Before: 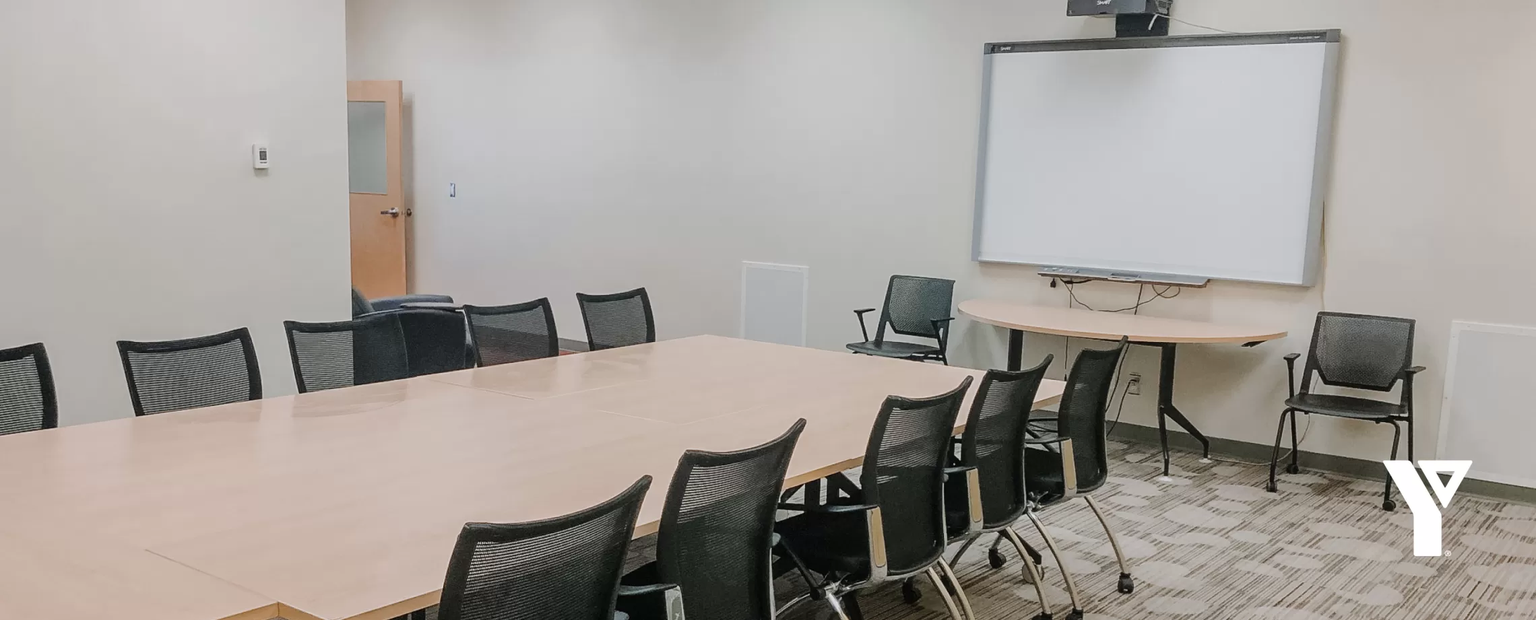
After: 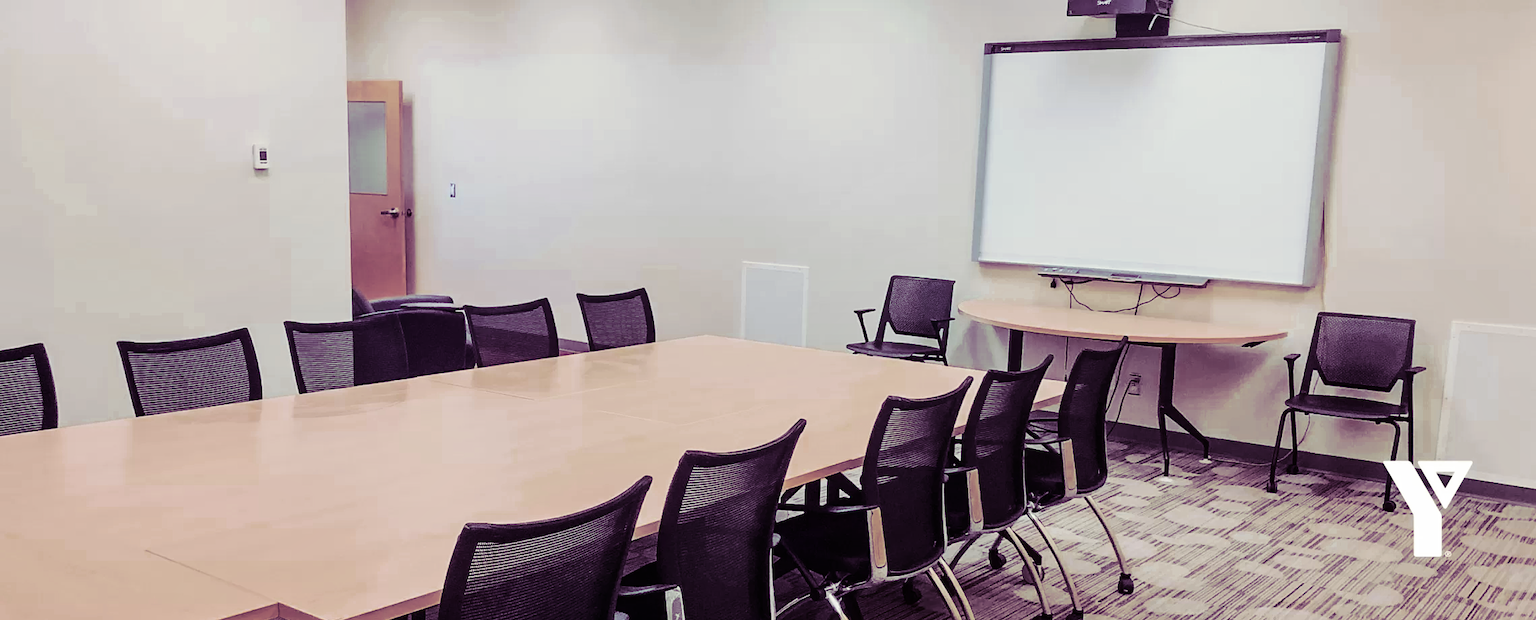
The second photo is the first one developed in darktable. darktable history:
contrast brightness saturation: contrast 0.28
velvia: on, module defaults
split-toning: shadows › hue 277.2°, shadows › saturation 0.74
shadows and highlights: shadows 29.32, highlights -29.32, low approximation 0.01, soften with gaussian
color zones: curves: ch0 [(0.11, 0.396) (0.195, 0.36) (0.25, 0.5) (0.303, 0.412) (0.357, 0.544) (0.75, 0.5) (0.967, 0.328)]; ch1 [(0, 0.468) (0.112, 0.512) (0.202, 0.6) (0.25, 0.5) (0.307, 0.352) (0.357, 0.544) (0.75, 0.5) (0.963, 0.524)]
